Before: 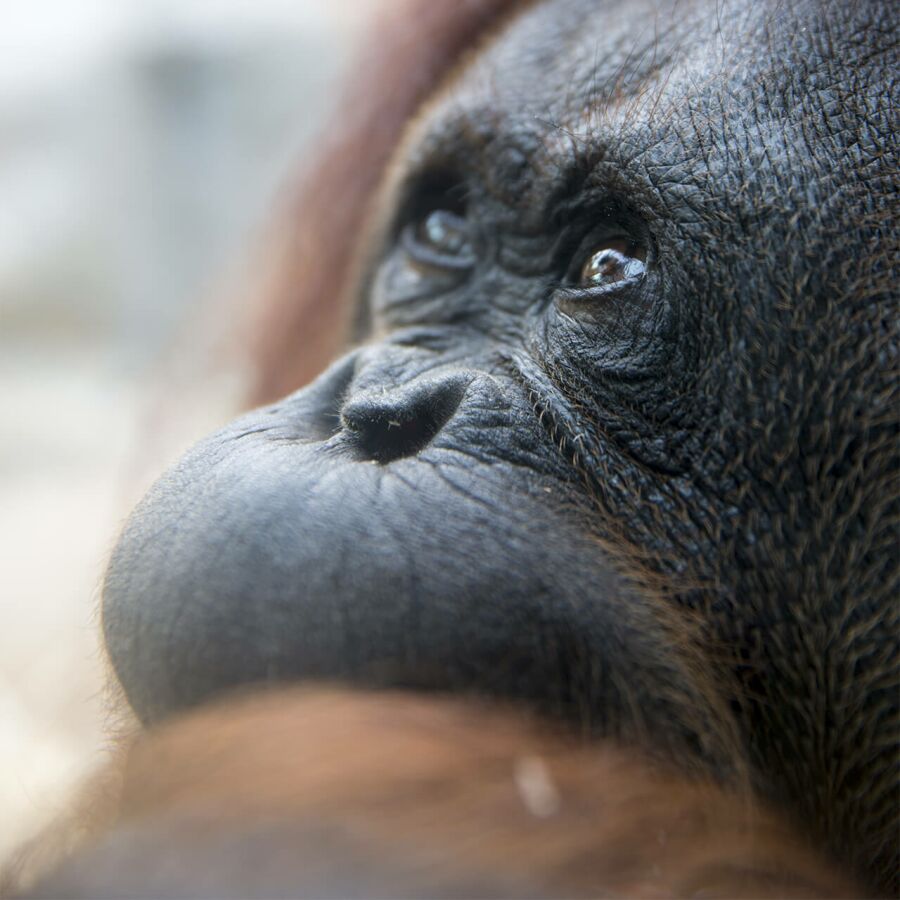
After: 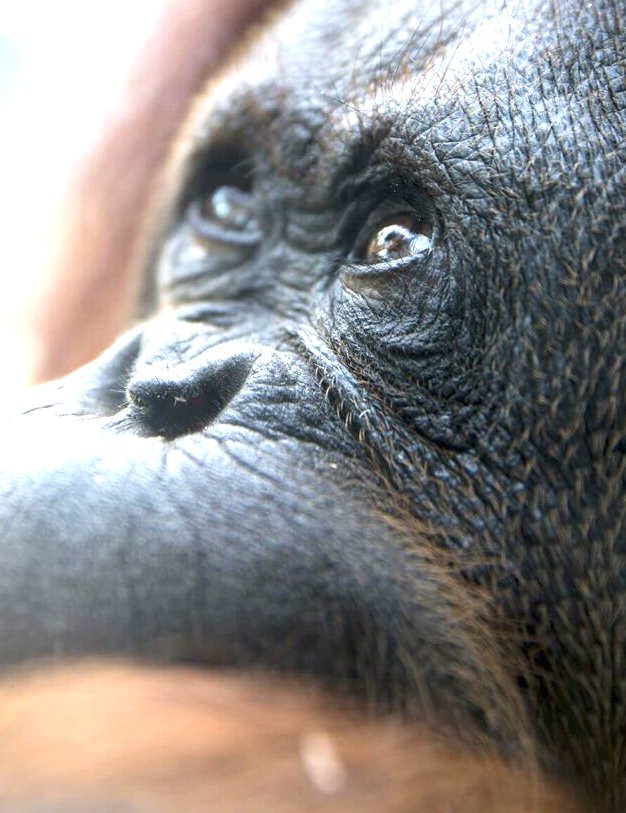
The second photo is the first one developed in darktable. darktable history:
crop and rotate: left 23.815%, top 2.719%, right 6.568%, bottom 6.852%
exposure: black level correction 0, exposure 1.2 EV, compensate exposure bias true, compensate highlight preservation false
